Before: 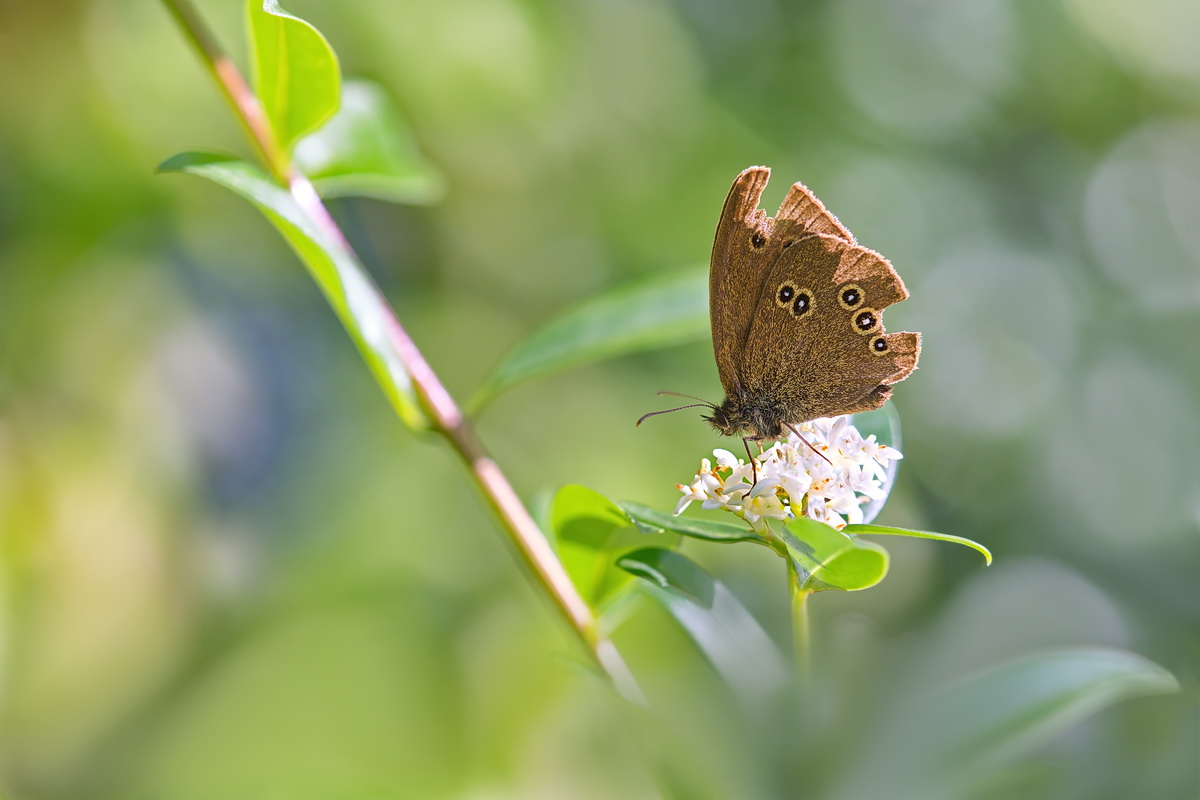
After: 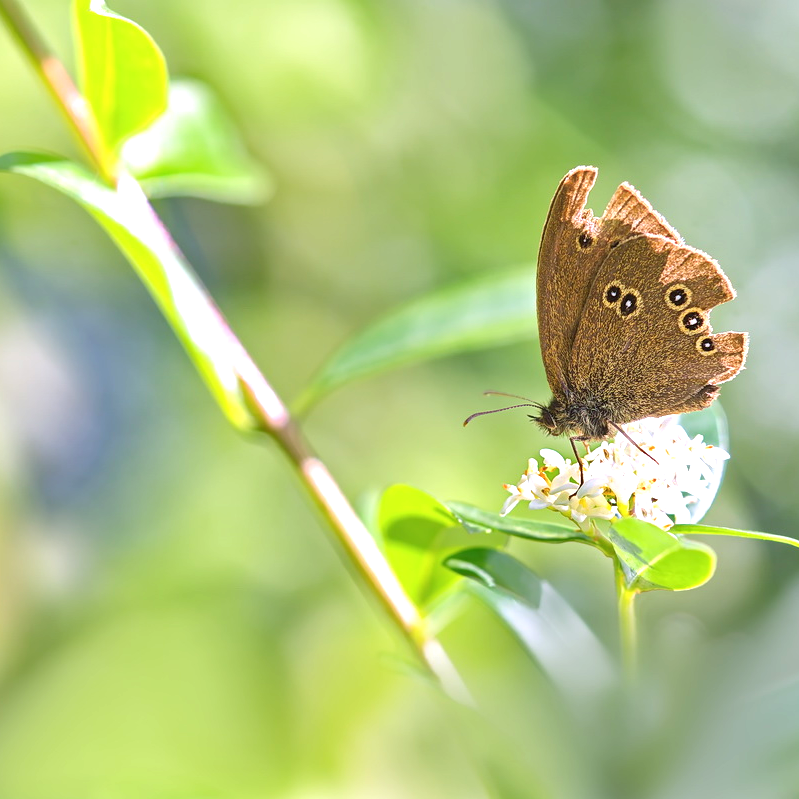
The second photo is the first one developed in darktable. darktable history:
crop and rotate: left 14.436%, right 18.898%
color balance rgb: on, module defaults
exposure: black level correction 0, exposure 0.7 EV, compensate exposure bias true, compensate highlight preservation false
